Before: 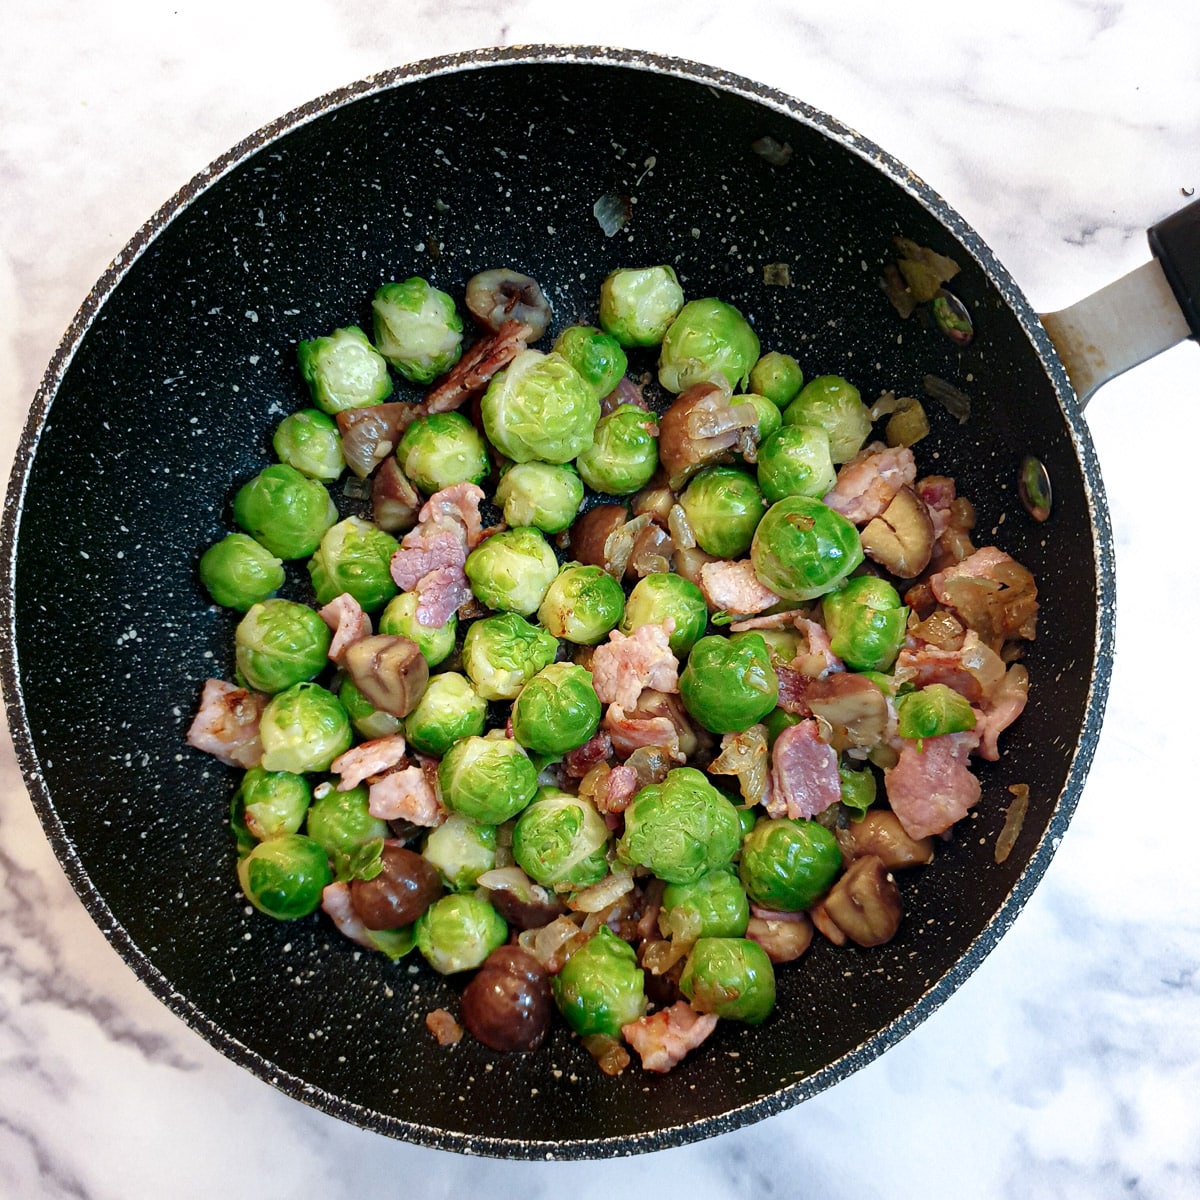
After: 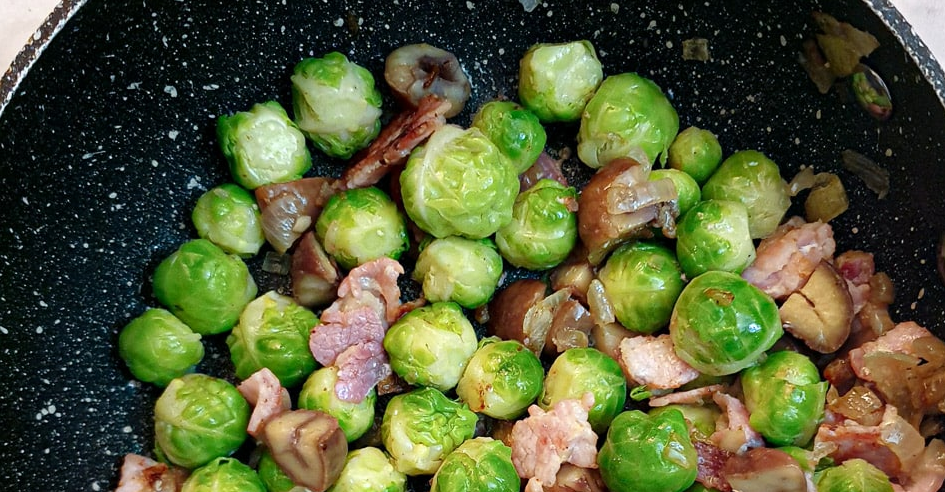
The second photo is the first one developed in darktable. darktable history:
crop: left 6.79%, top 18.801%, right 14.426%, bottom 40.137%
